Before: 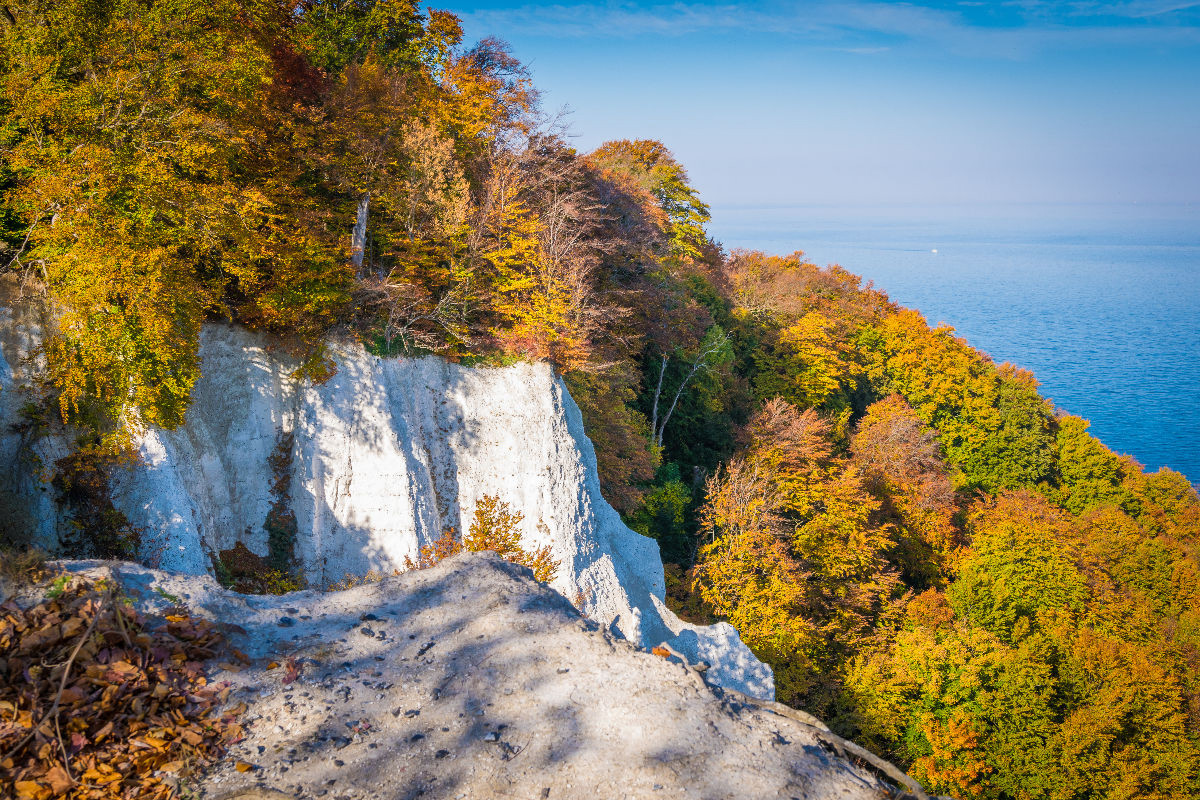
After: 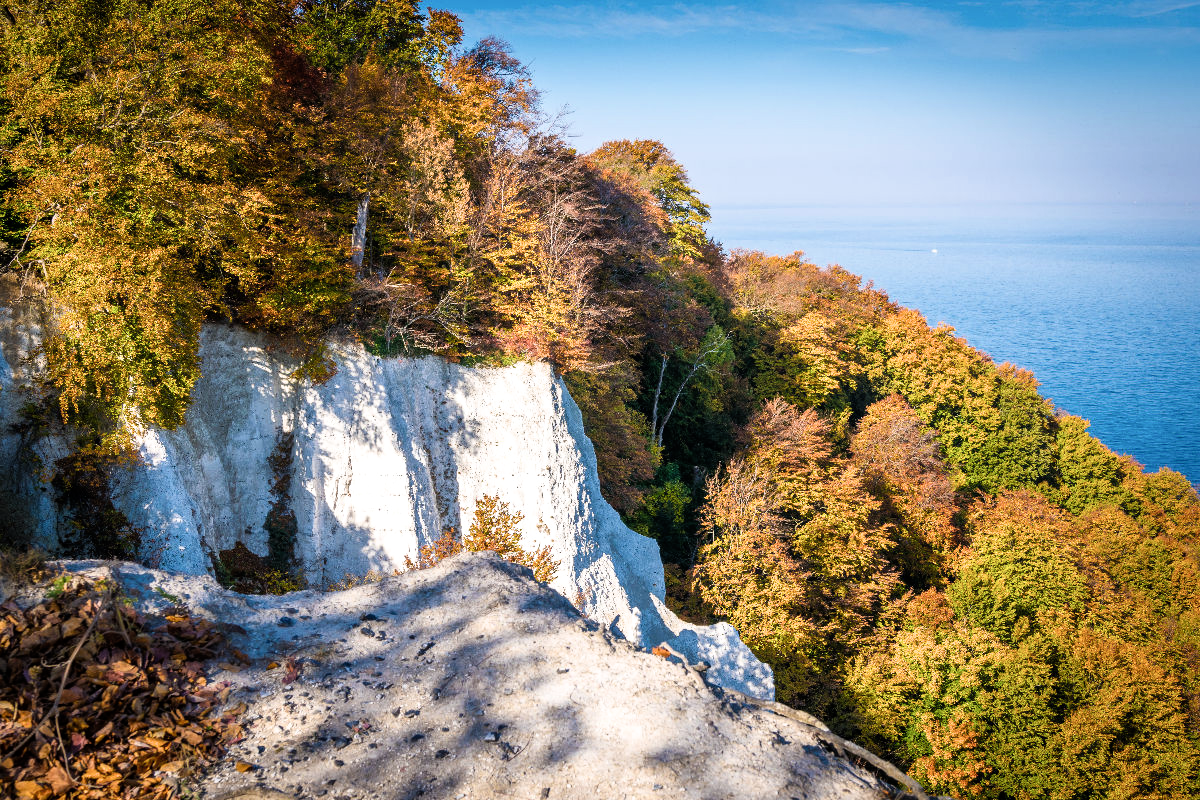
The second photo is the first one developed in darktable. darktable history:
filmic rgb: black relative exposure -9.13 EV, white relative exposure 2.31 EV, hardness 7.5
